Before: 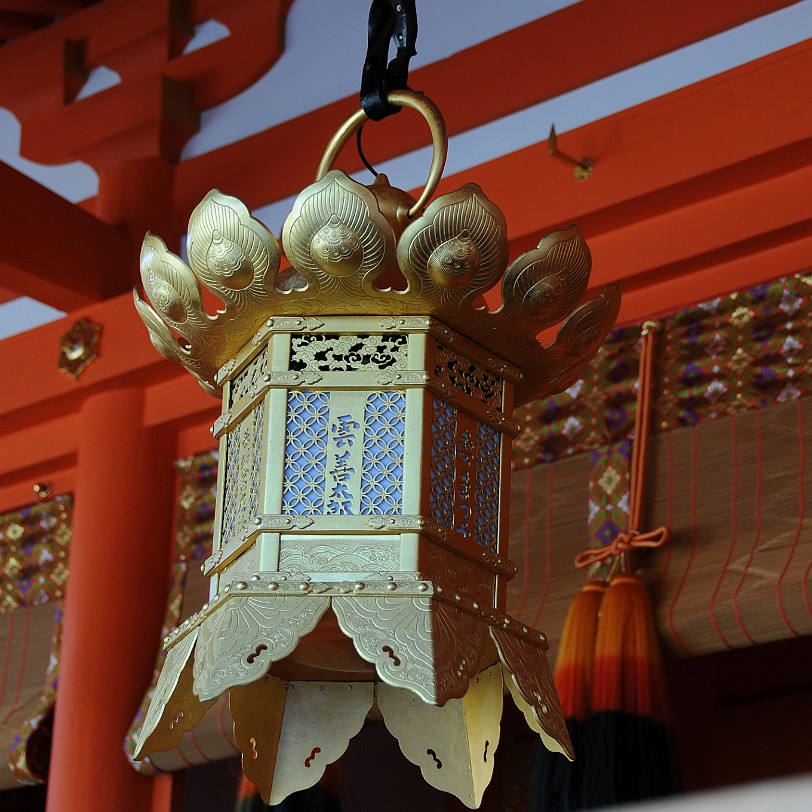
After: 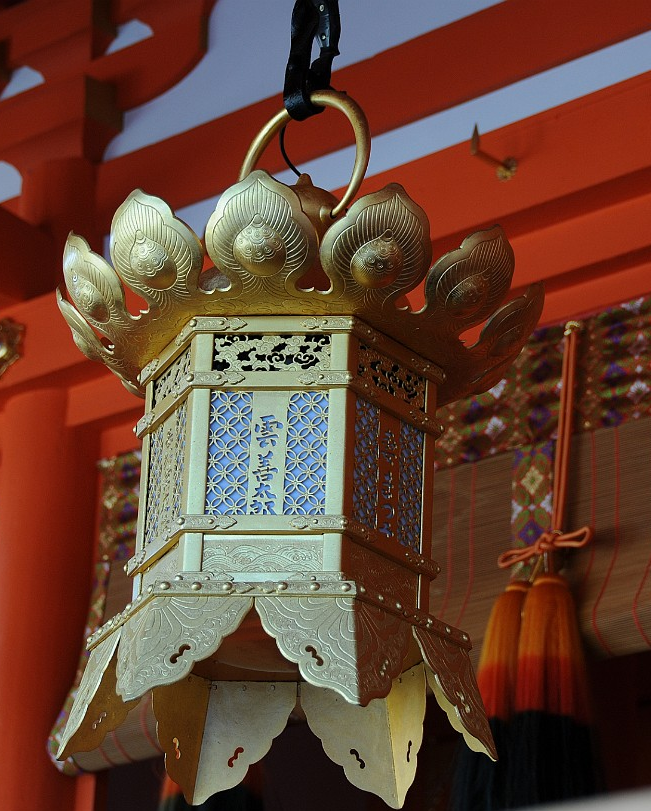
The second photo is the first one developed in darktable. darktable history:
crop and rotate: left 9.597%, right 10.195%
